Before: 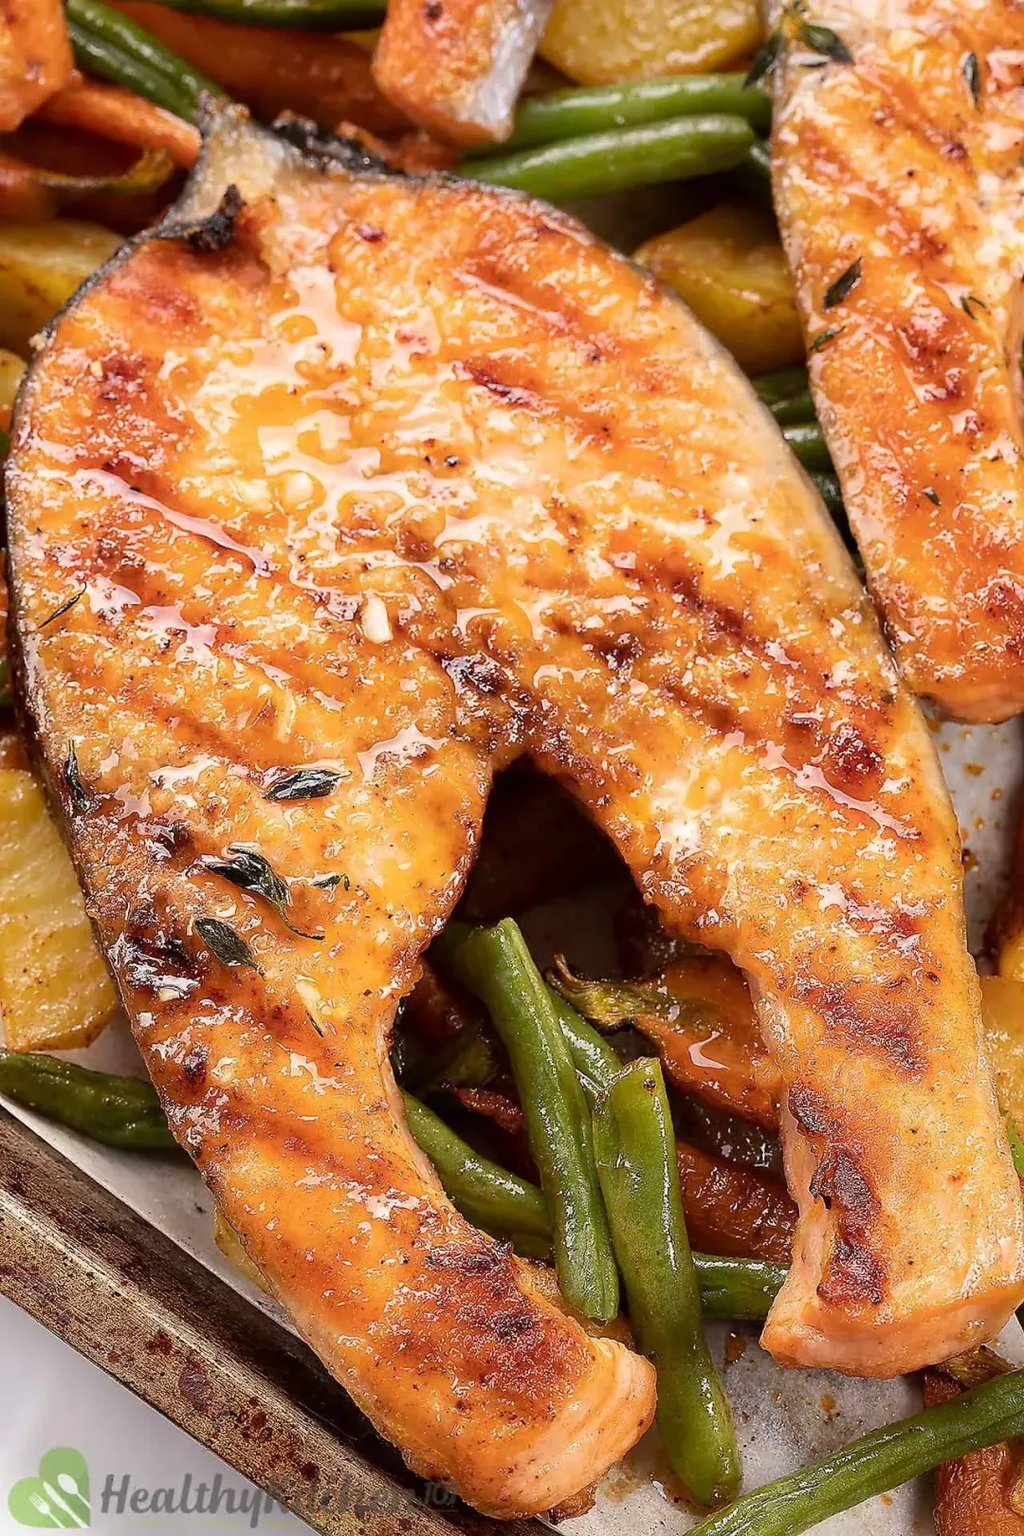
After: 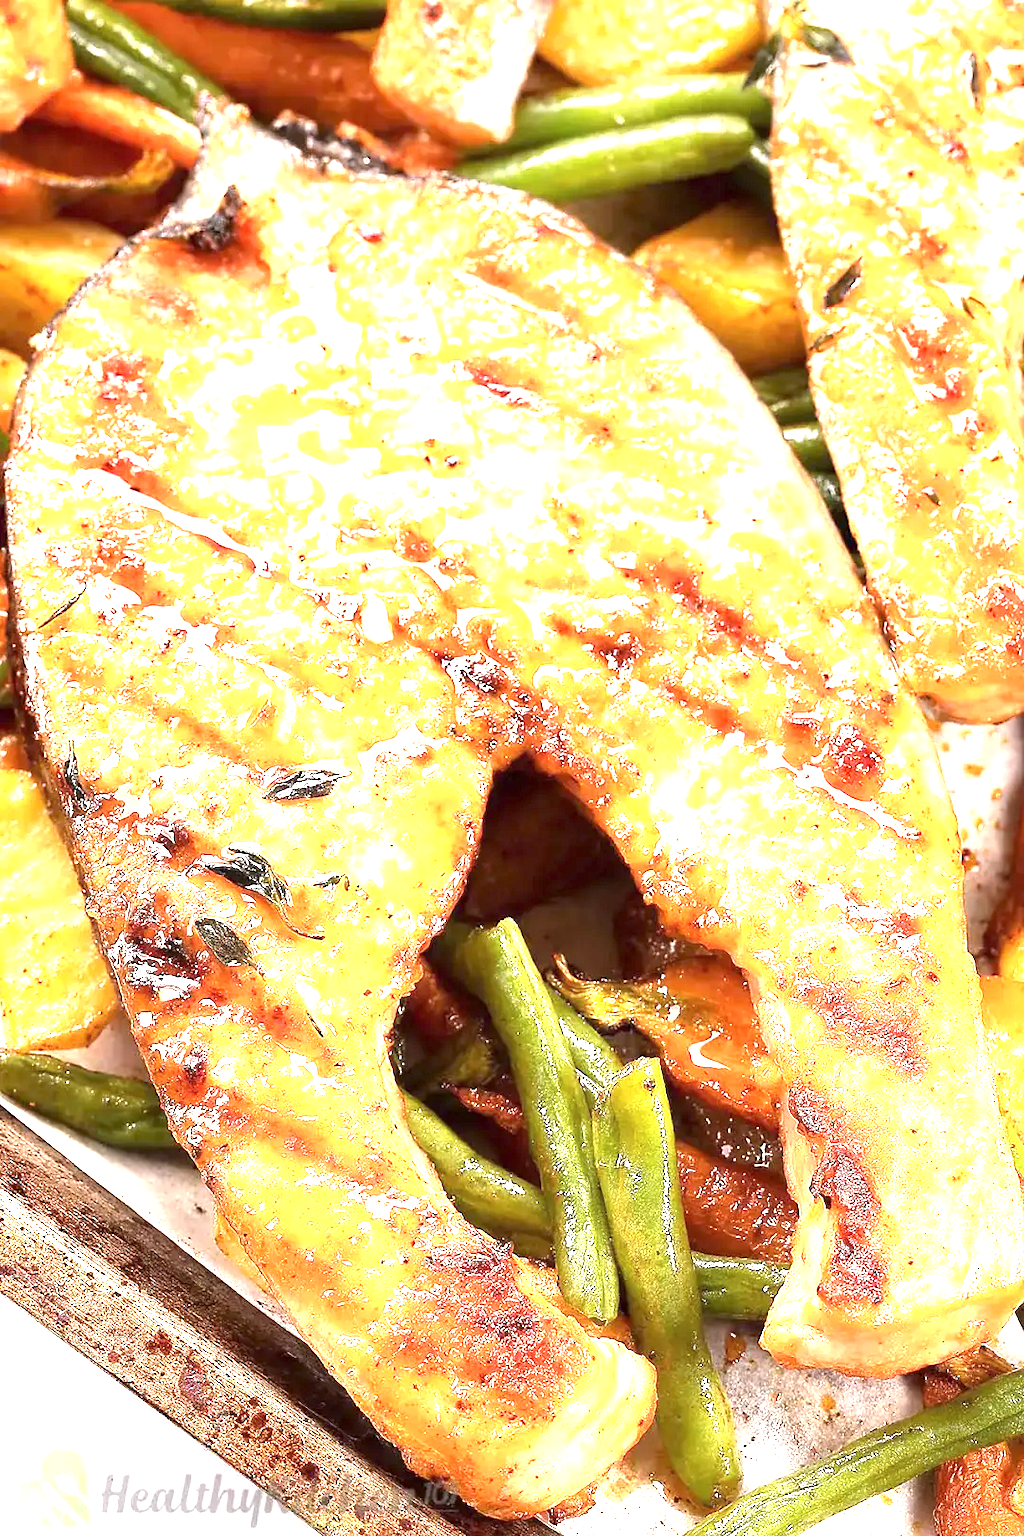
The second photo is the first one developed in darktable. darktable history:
contrast brightness saturation: contrast 0.01, saturation -0.05
exposure: exposure 2.04 EV, compensate highlight preservation false
